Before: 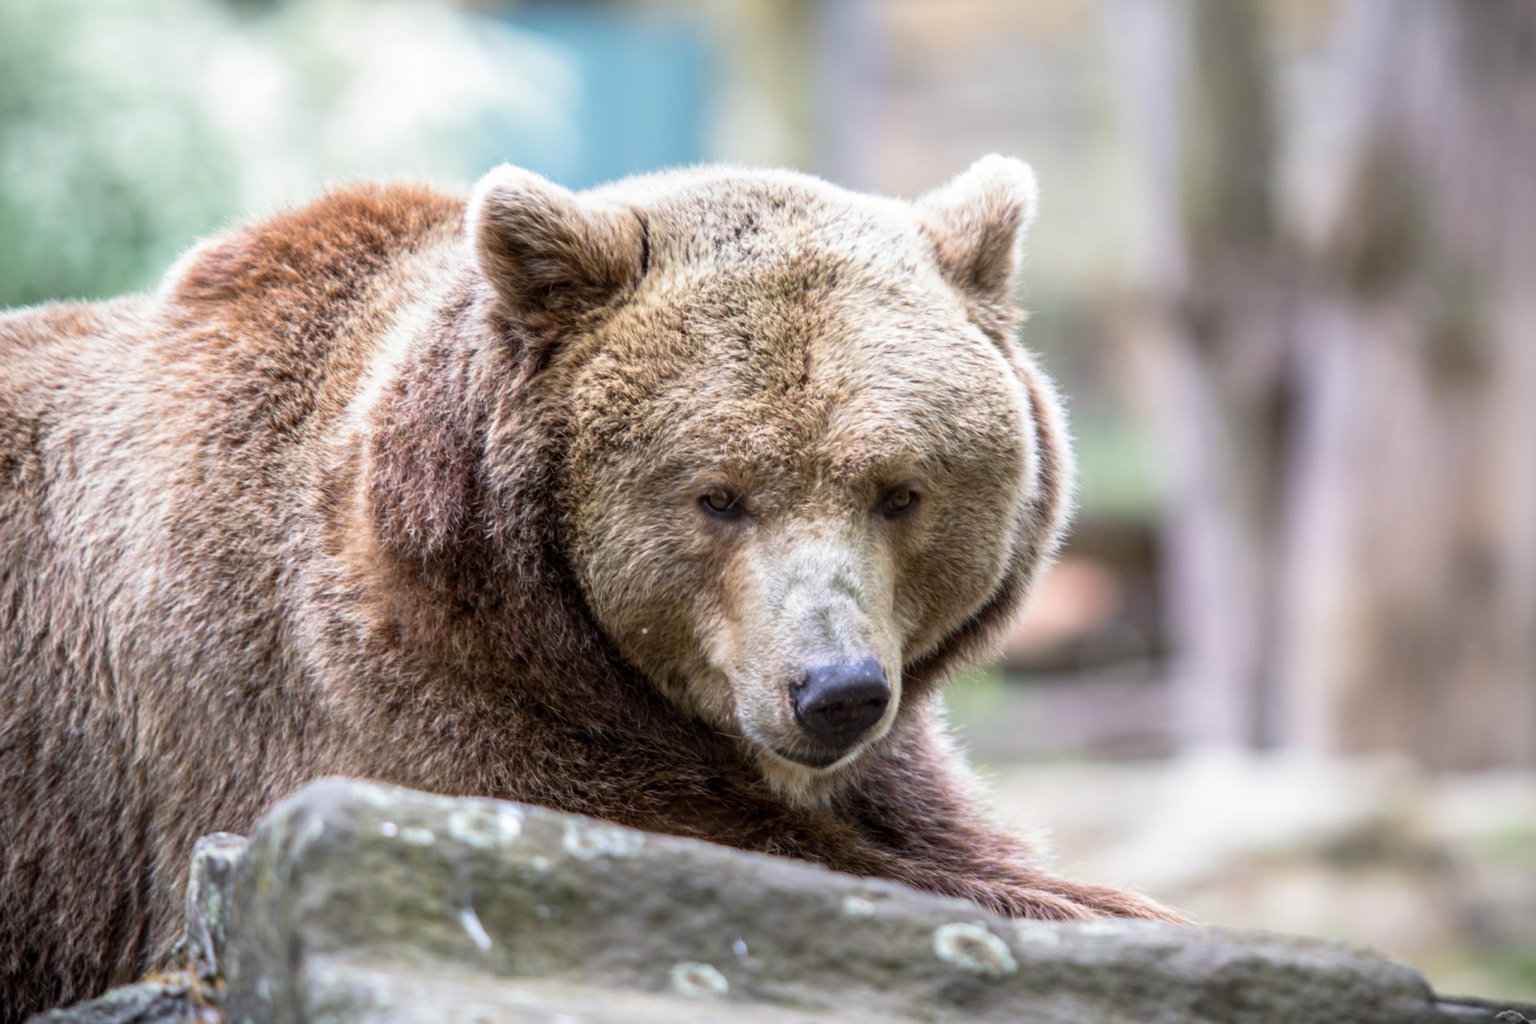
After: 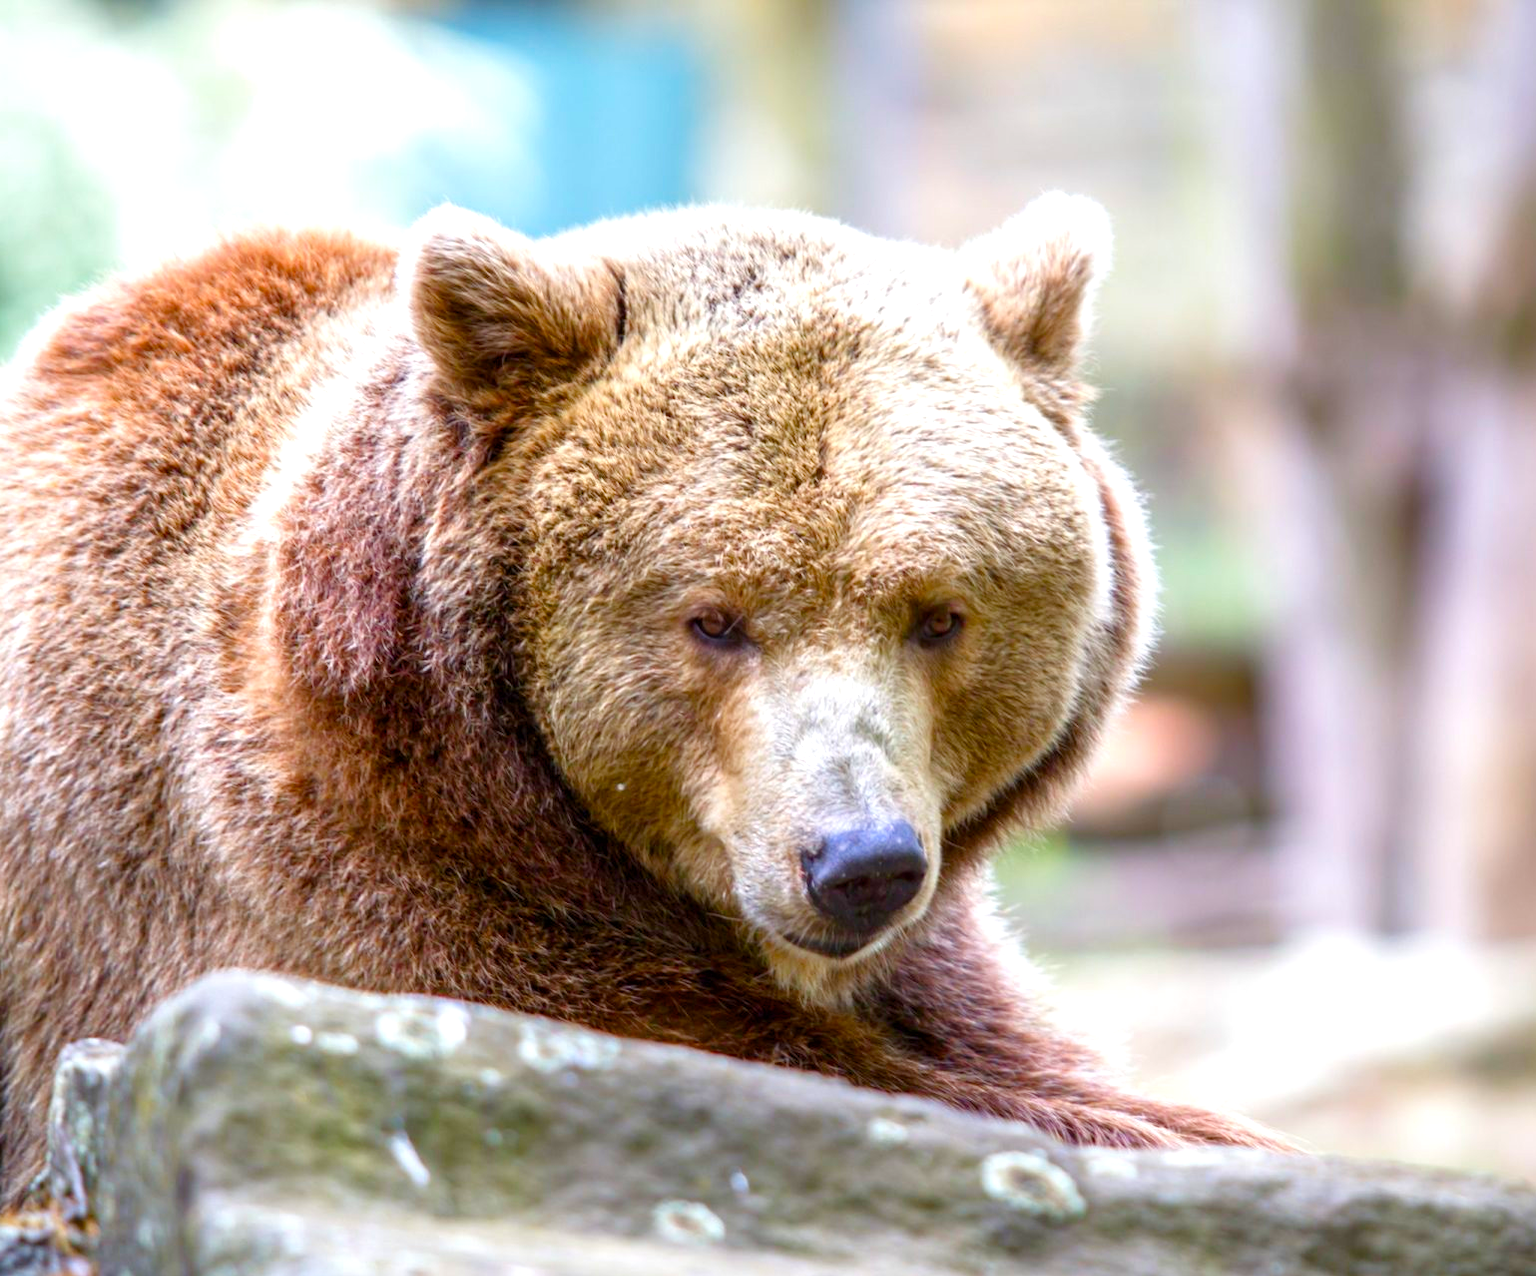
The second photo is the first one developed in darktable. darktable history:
tone equalizer: on, module defaults
color balance rgb: perceptual saturation grading › global saturation 20%, perceptual saturation grading › highlights -50%, perceptual saturation grading › shadows 30%, perceptual brilliance grading › global brilliance 10%, perceptual brilliance grading › shadows 15%
crop and rotate: left 9.597%, right 10.195%
contrast brightness saturation: saturation 0.5
